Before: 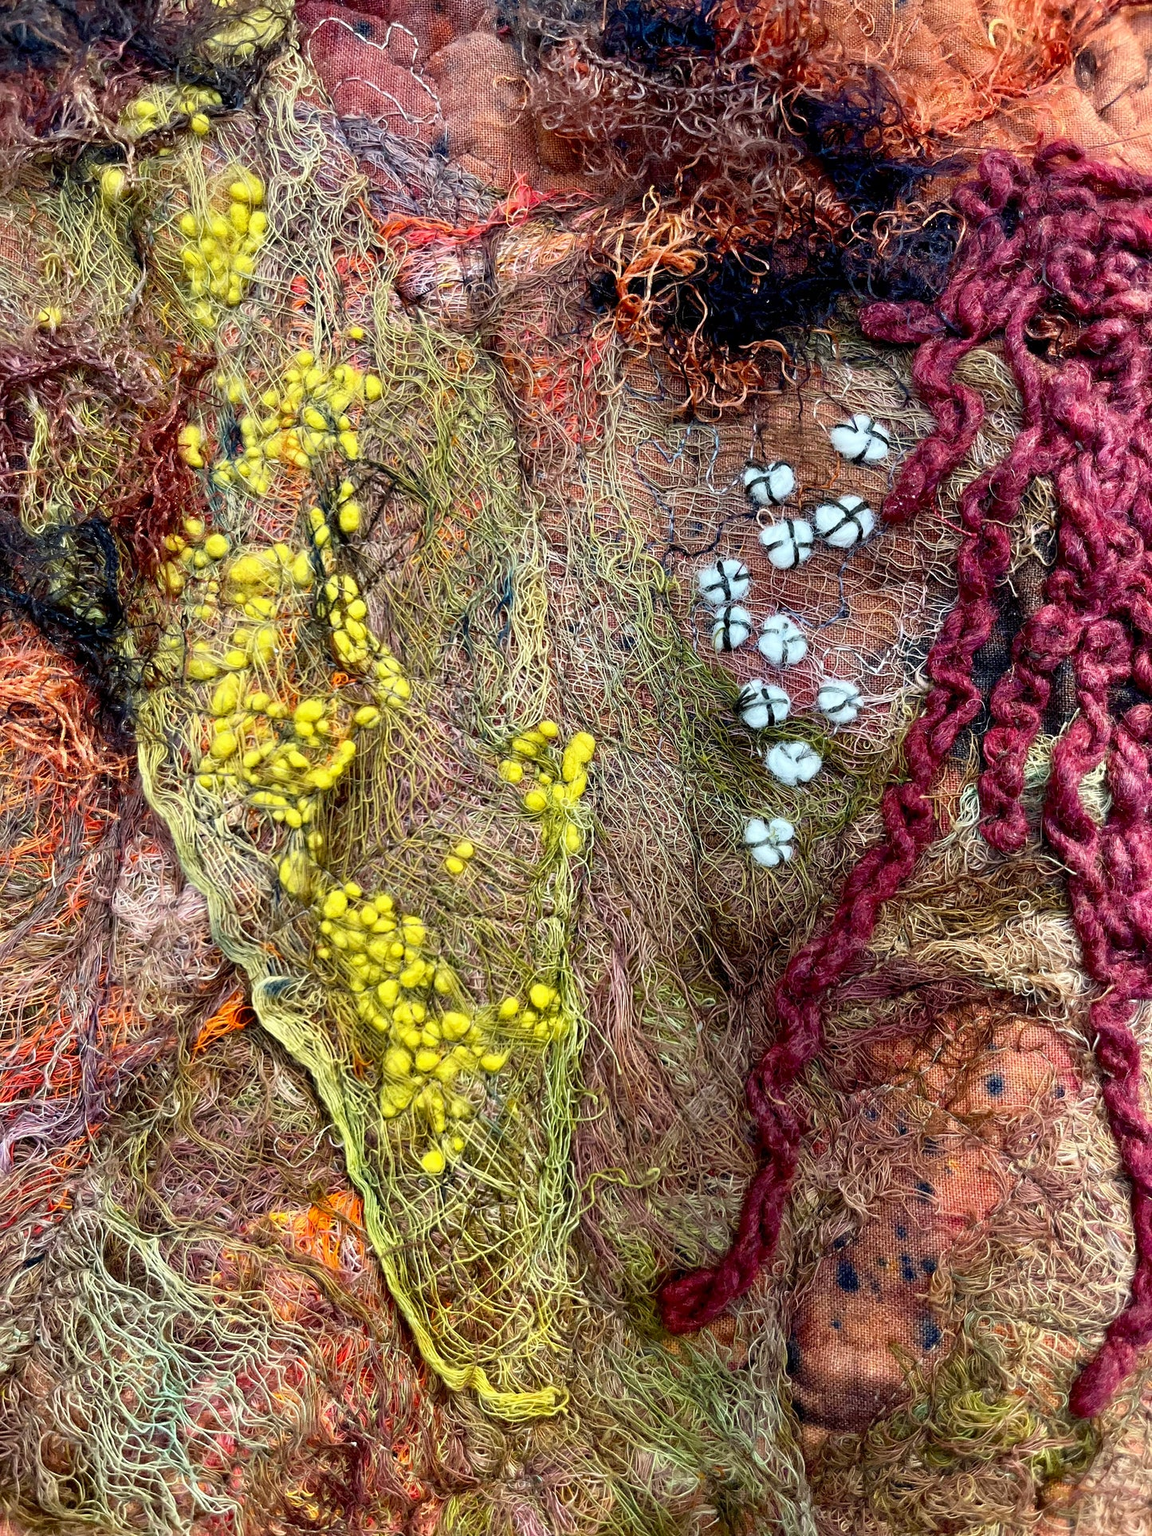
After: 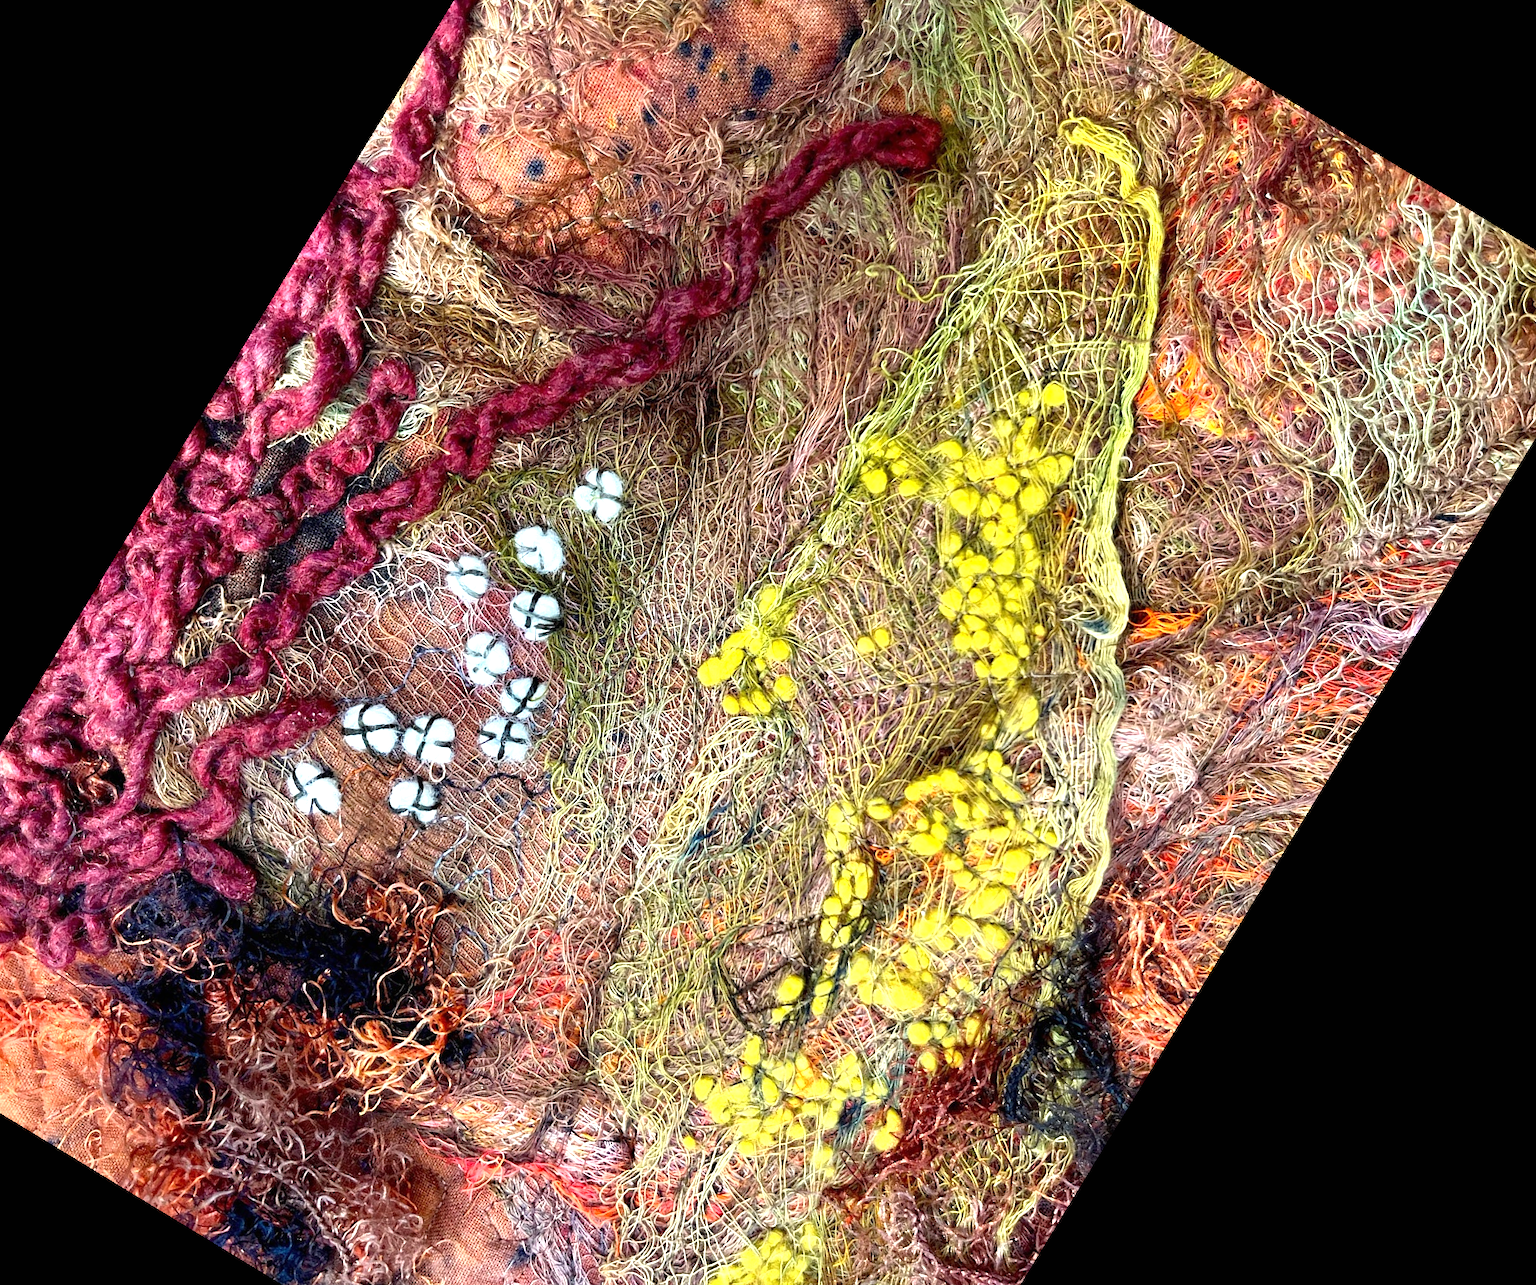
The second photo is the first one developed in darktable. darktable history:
exposure: black level correction 0, exposure 0.7 EV, compensate exposure bias true, compensate highlight preservation false
crop and rotate: angle 148.68°, left 9.111%, top 15.603%, right 4.588%, bottom 17.041%
